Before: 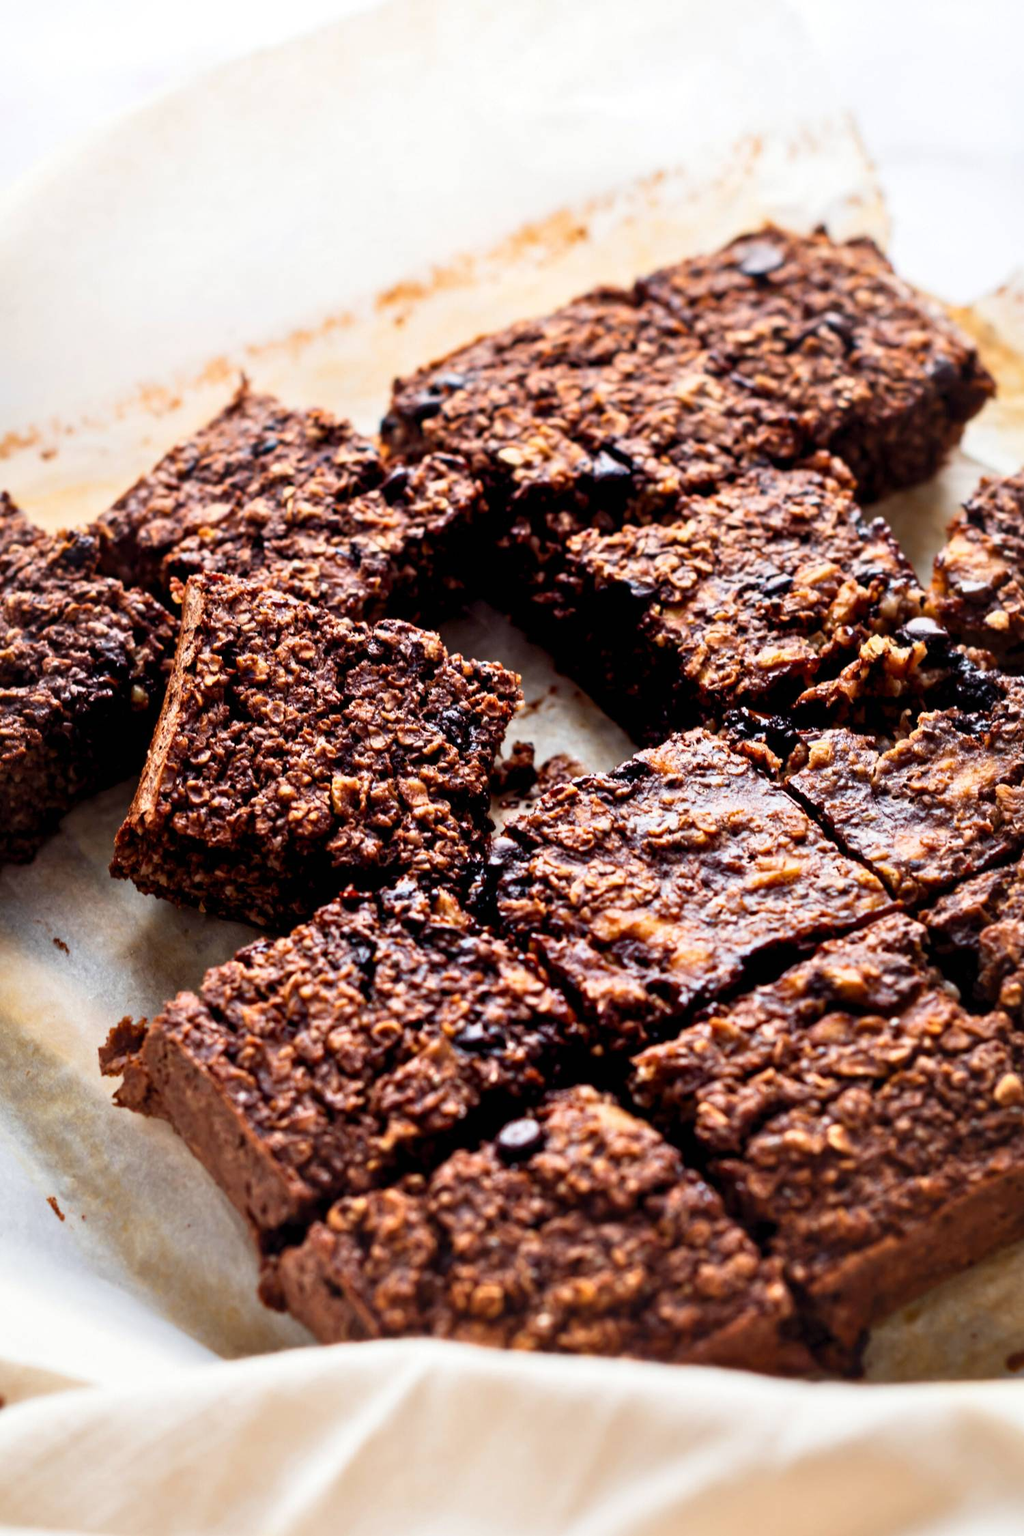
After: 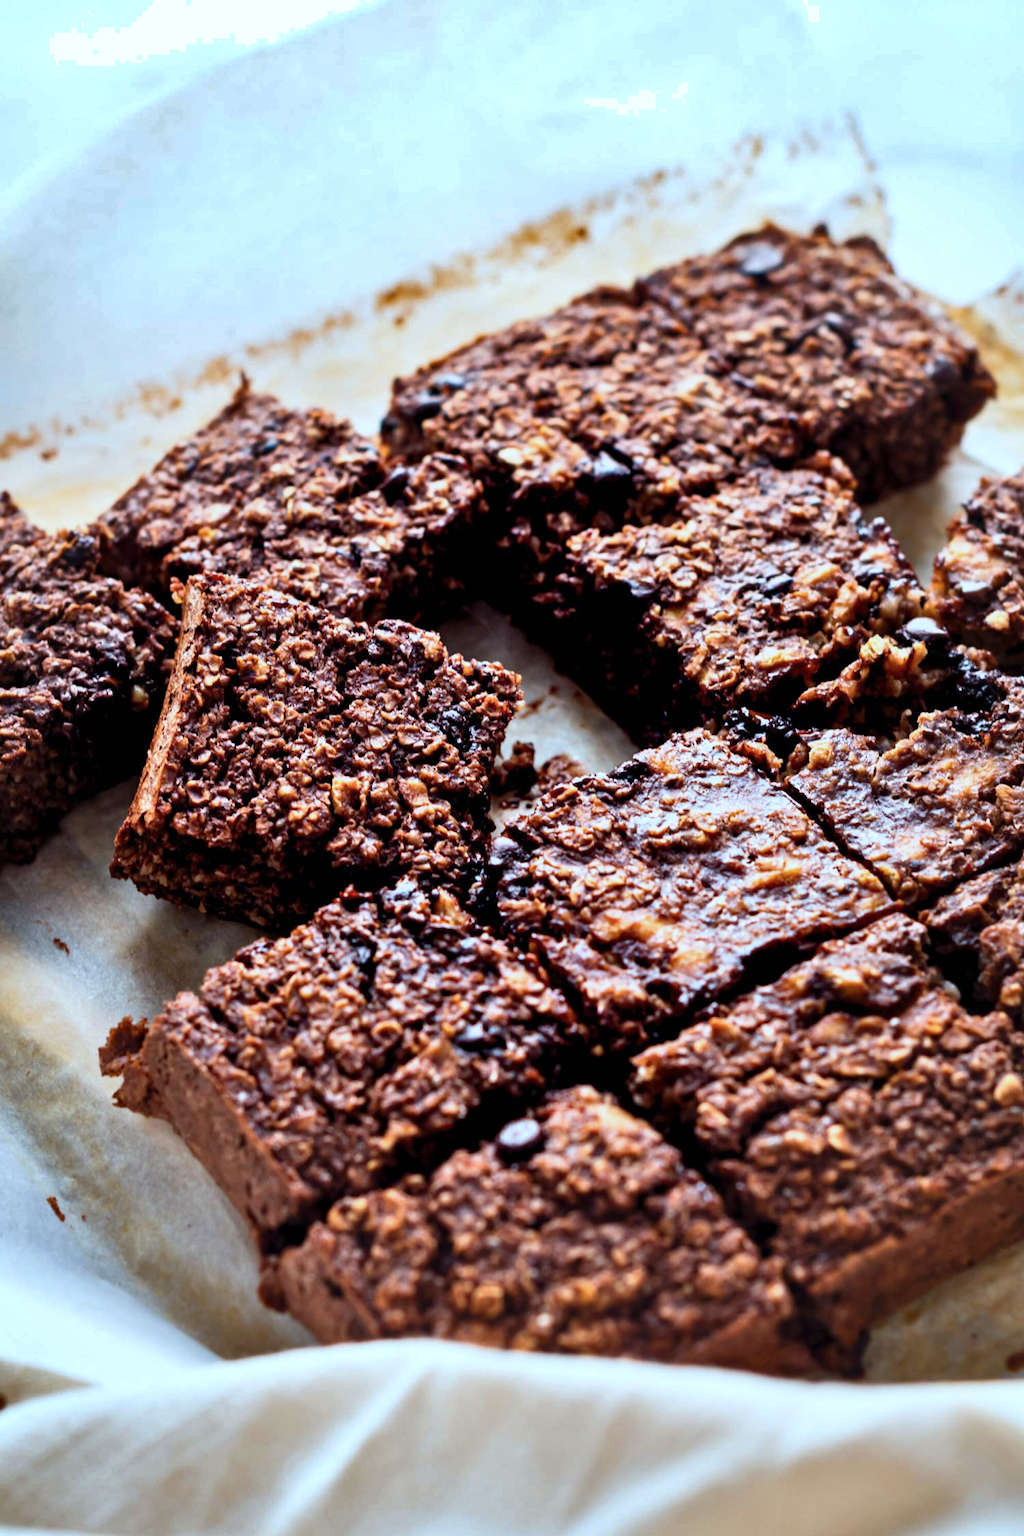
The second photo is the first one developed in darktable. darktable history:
shadows and highlights: radius 118.69, shadows 42.21, highlights -61.56, soften with gaussian
color calibration: illuminant Planckian (black body), x 0.375, y 0.373, temperature 4117 K
